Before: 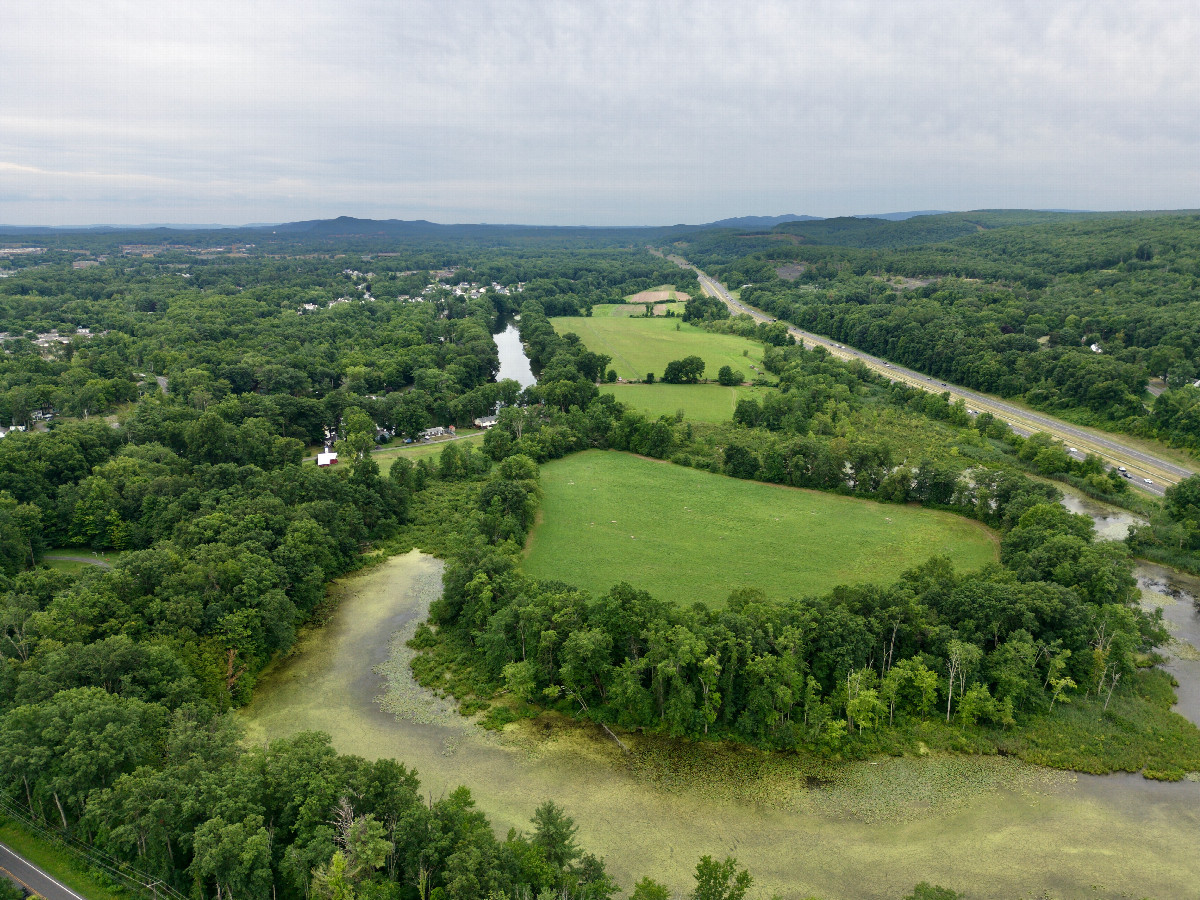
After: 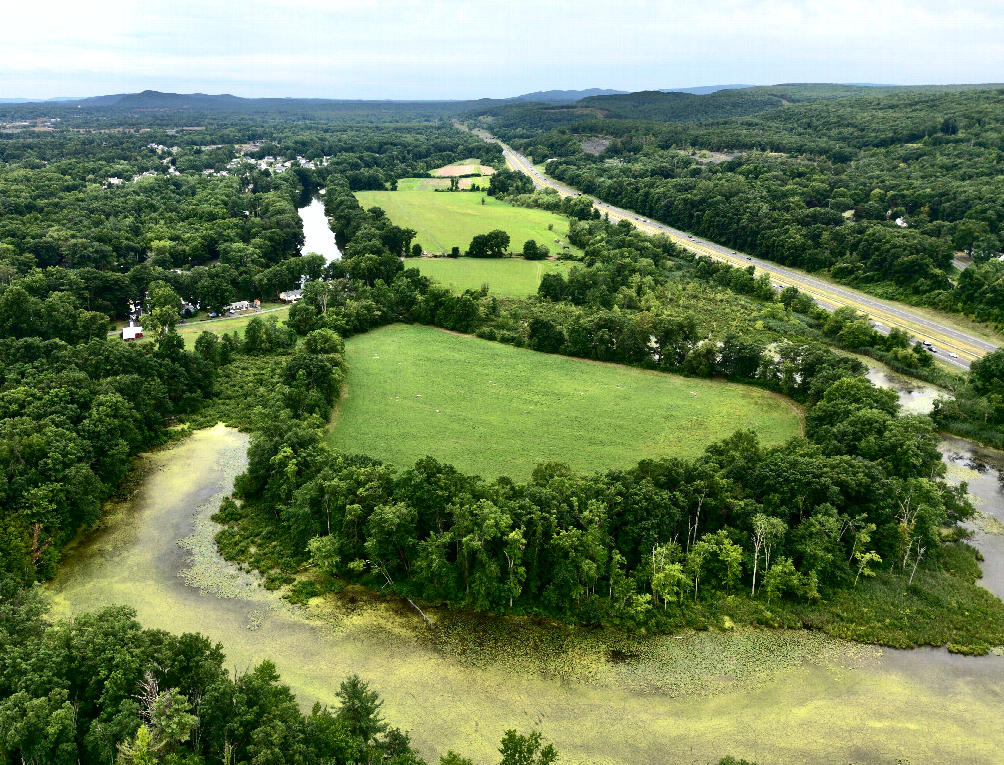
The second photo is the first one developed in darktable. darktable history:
shadows and highlights: on, module defaults
tone equalizer: -8 EV -0.715 EV, -7 EV -0.705 EV, -6 EV -0.634 EV, -5 EV -0.367 EV, -3 EV 0.378 EV, -2 EV 0.6 EV, -1 EV 0.675 EV, +0 EV 0.755 EV, edges refinement/feathering 500, mask exposure compensation -1.57 EV, preserve details no
contrast brightness saturation: contrast 0.27
crop: left 16.31%, top 14.089%
